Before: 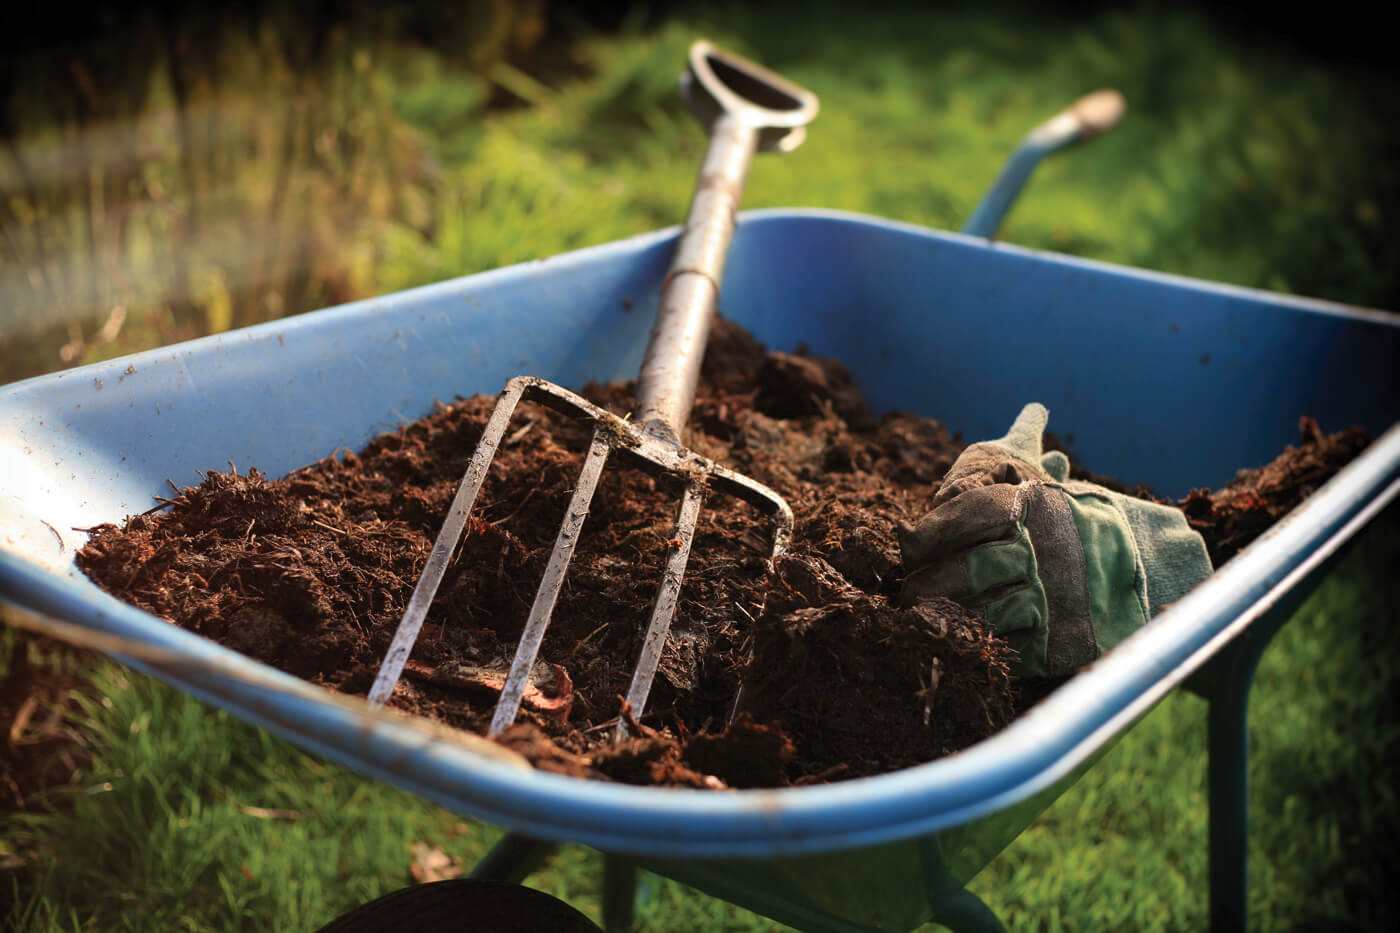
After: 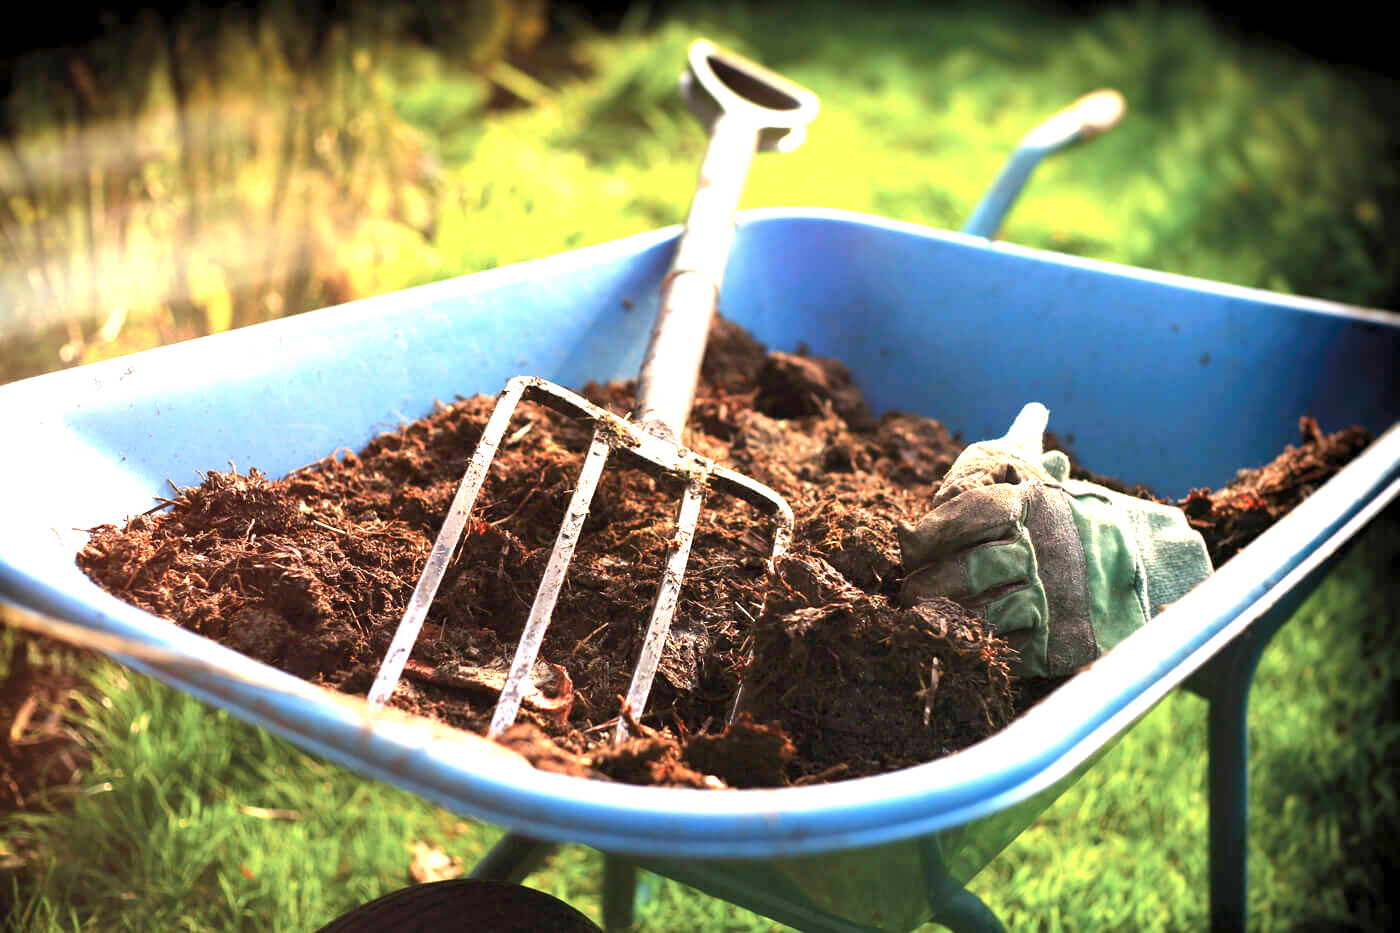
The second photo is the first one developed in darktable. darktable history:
exposure: black level correction 0.001, exposure 1.861 EV, compensate highlight preservation false
